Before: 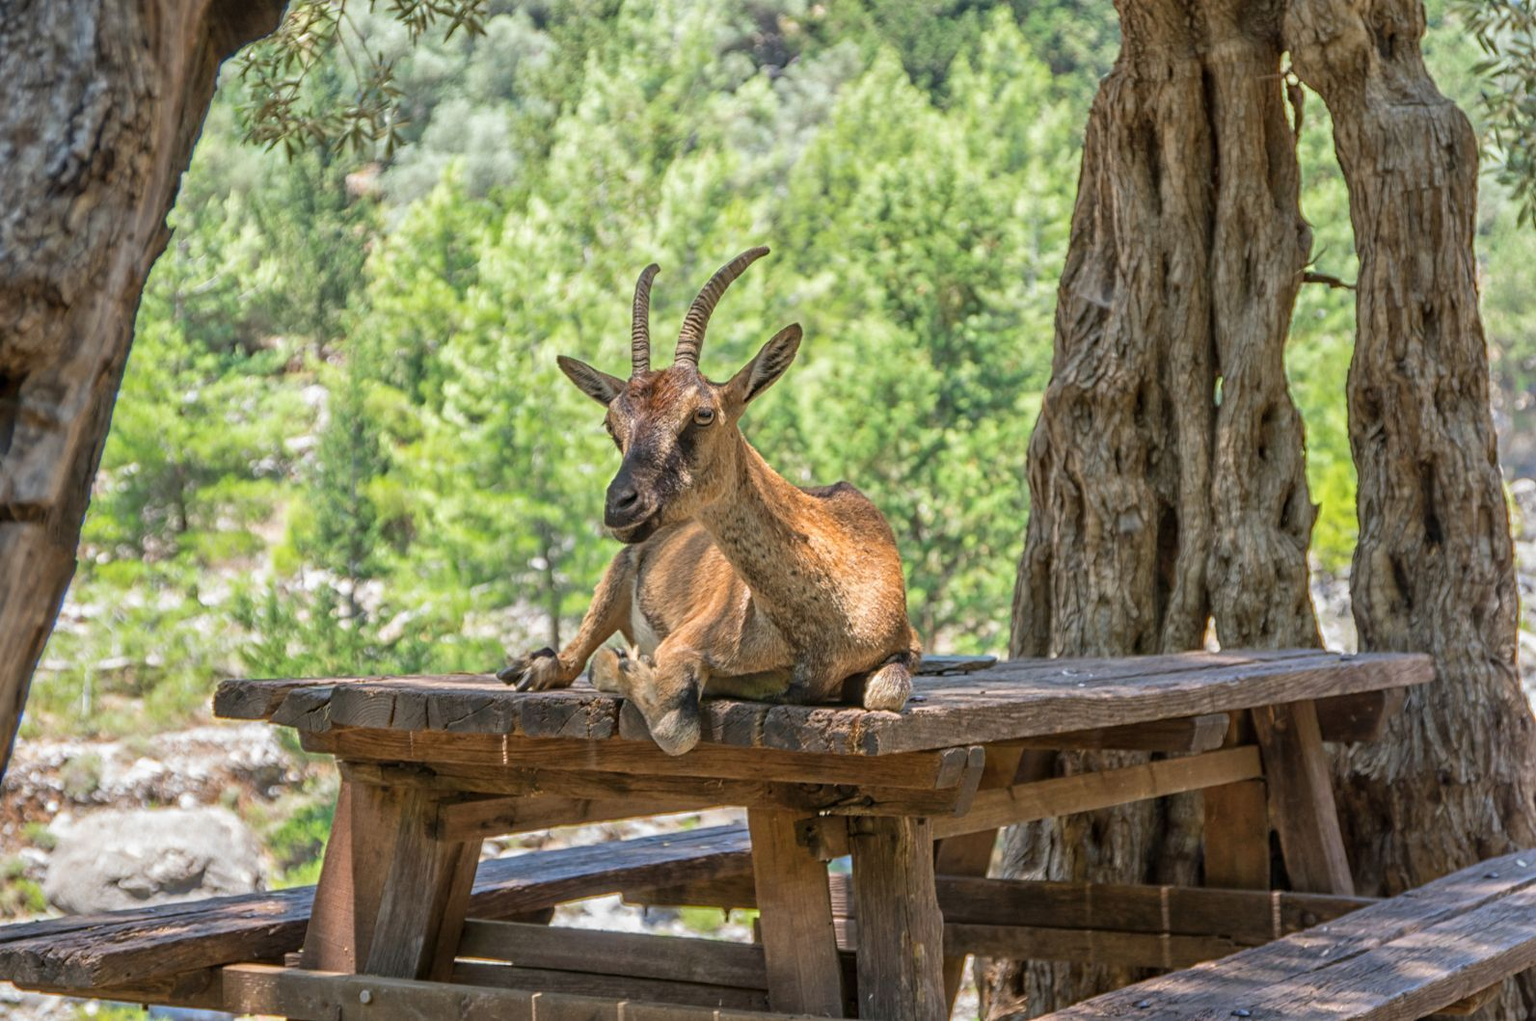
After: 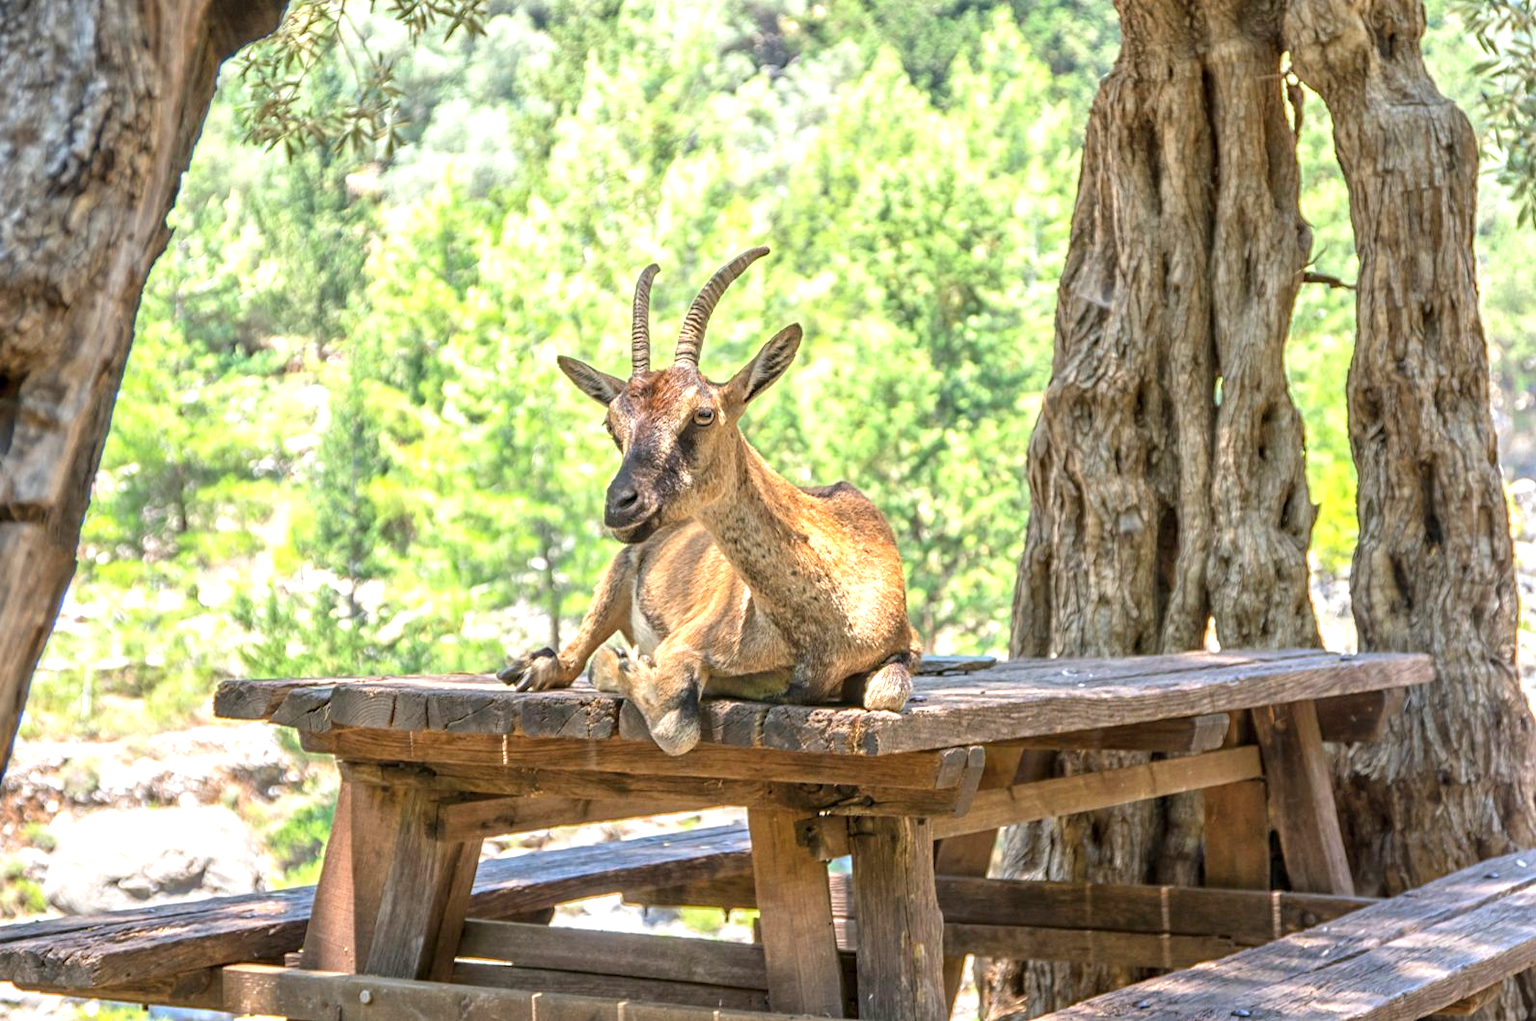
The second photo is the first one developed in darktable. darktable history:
exposure: black level correction 0.001, exposure 0.957 EV, compensate highlight preservation false
